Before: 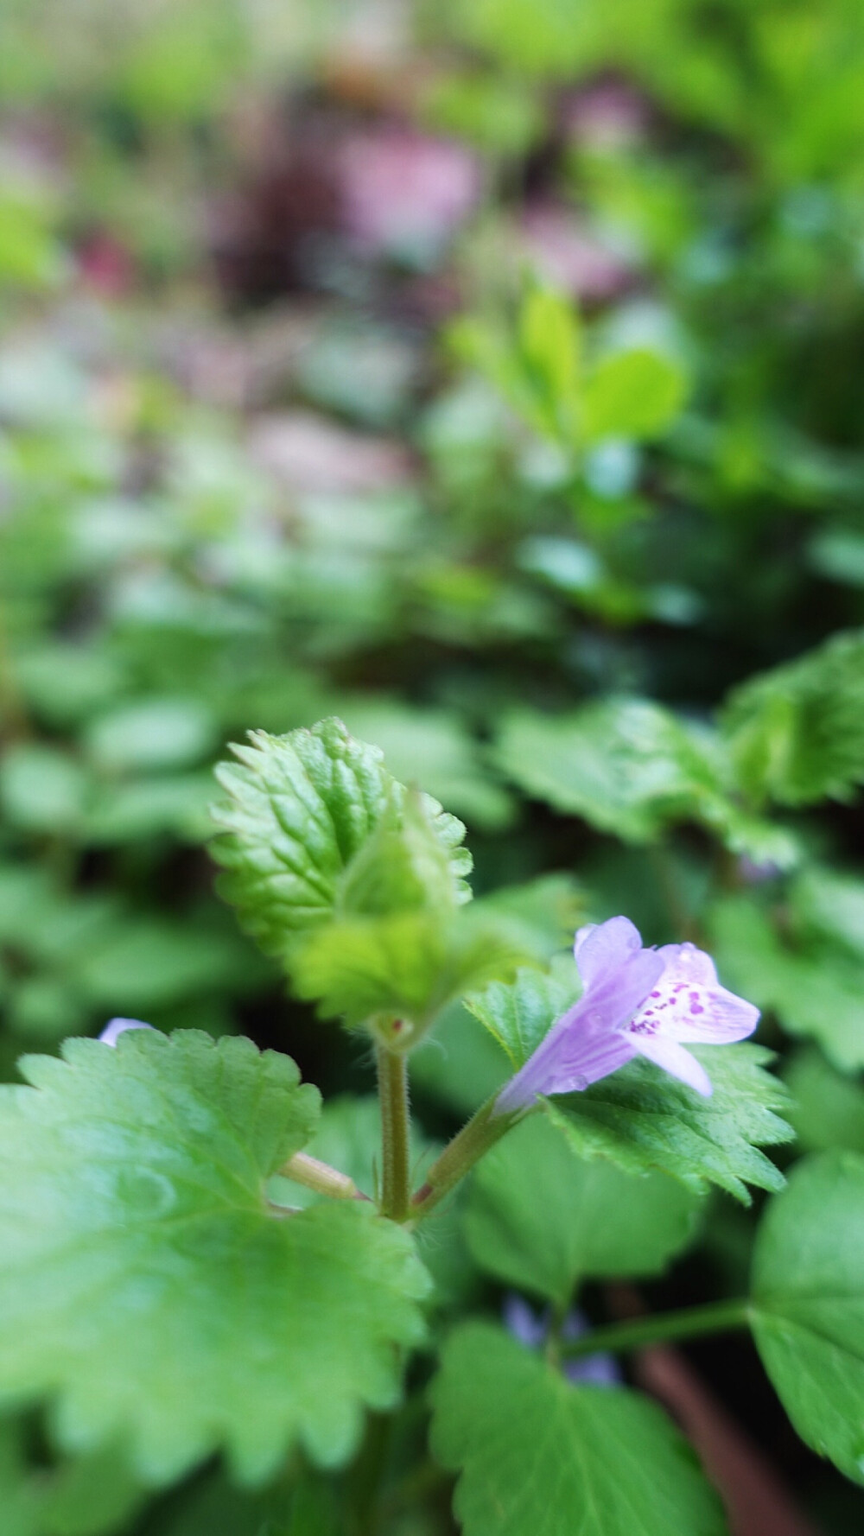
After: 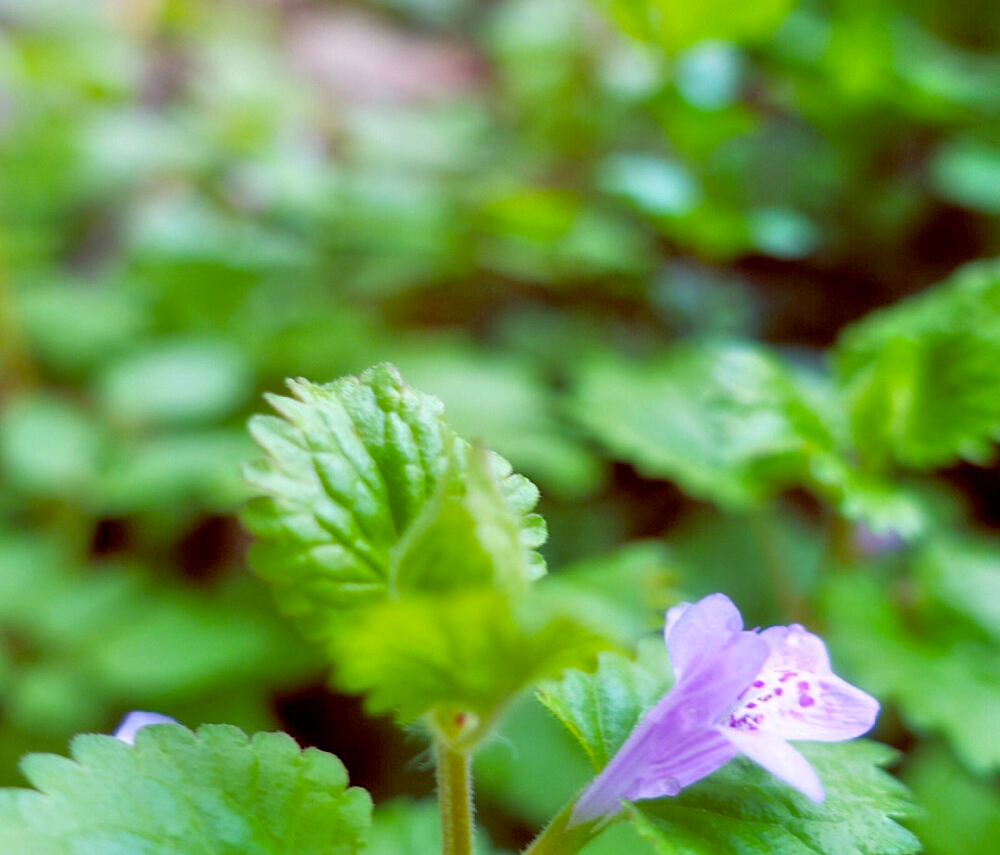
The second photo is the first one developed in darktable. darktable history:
tone equalizer: -7 EV 0.158 EV, -6 EV 0.576 EV, -5 EV 1.15 EV, -4 EV 1.31 EV, -3 EV 1.14 EV, -2 EV 0.6 EV, -1 EV 0.165 EV
color balance rgb: shadows lift › chroma 3.353%, shadows lift › hue 279.69°, global offset › luminance -0.21%, global offset › chroma 0.267%, perceptual saturation grading › global saturation 29.928%, global vibrance 9.939%
crop and rotate: top 26.317%, bottom 25.59%
